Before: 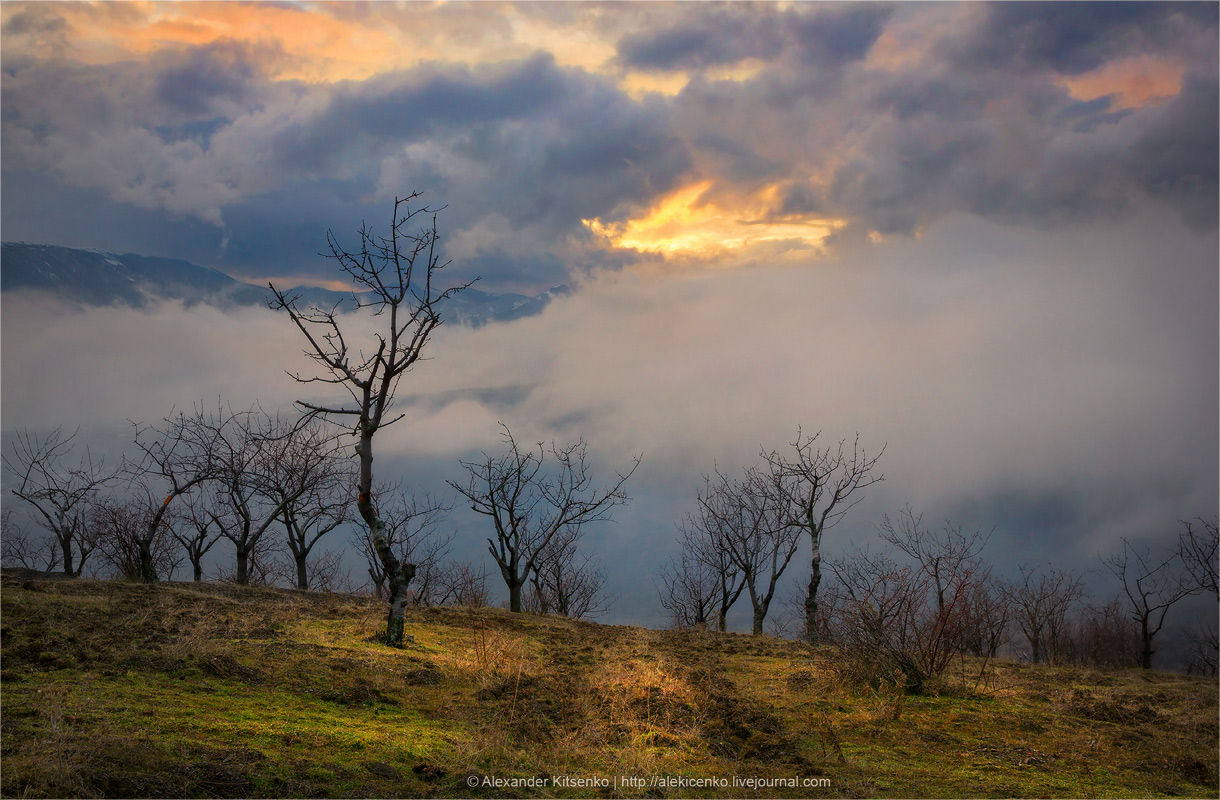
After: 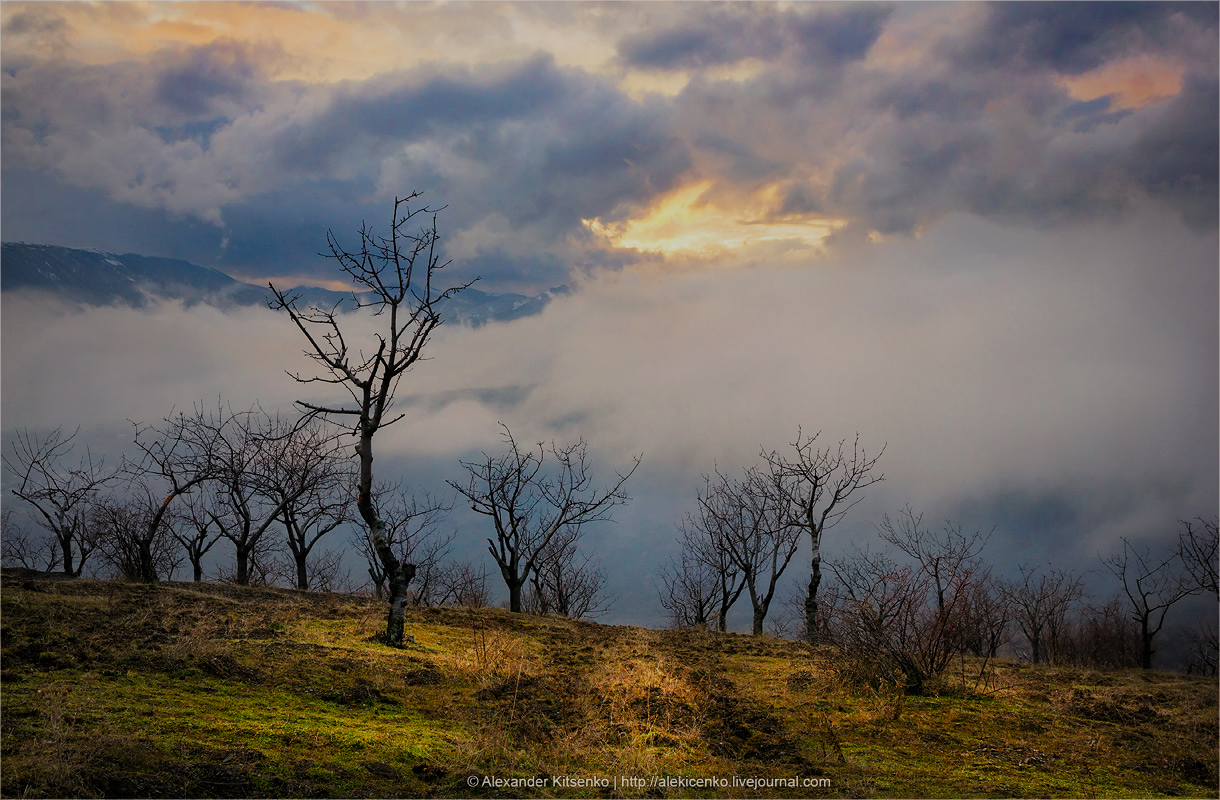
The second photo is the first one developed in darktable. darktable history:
sharpen: amount 0.215
filmic rgb: black relative exposure -7.65 EV, white relative exposure 4.56 EV, hardness 3.61, contrast 1.057, preserve chrominance no, color science v5 (2021), contrast in shadows safe, contrast in highlights safe
